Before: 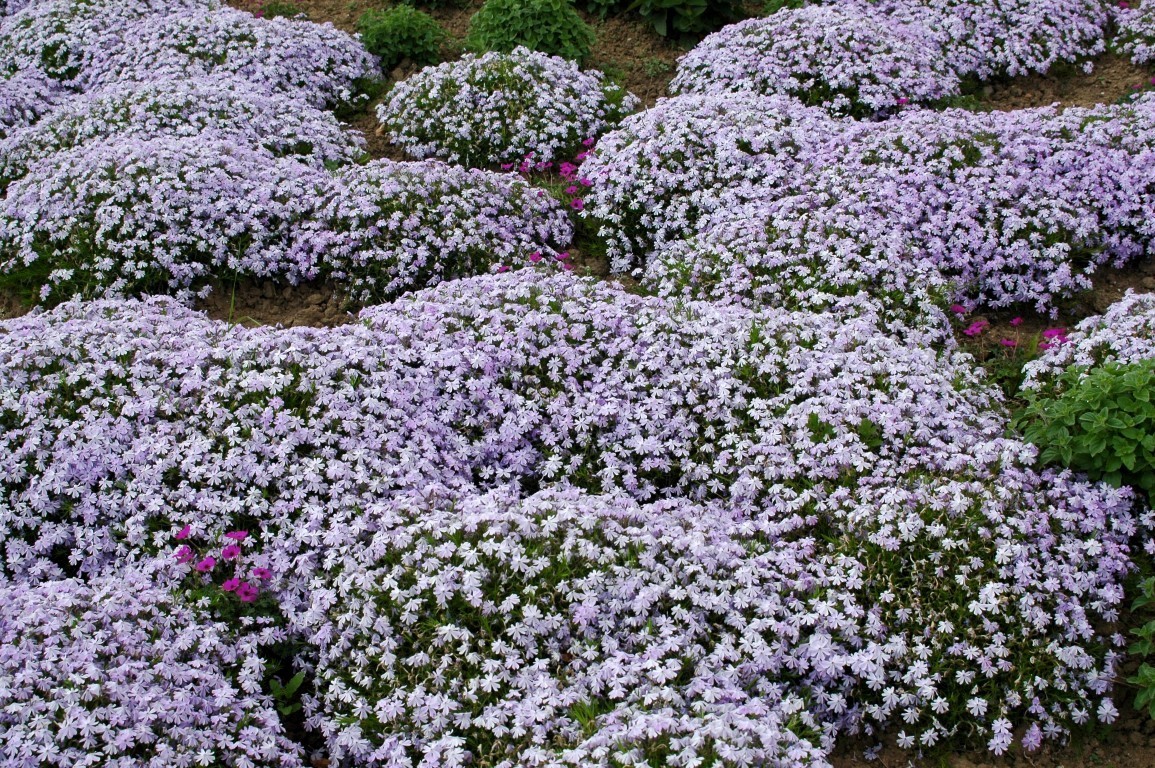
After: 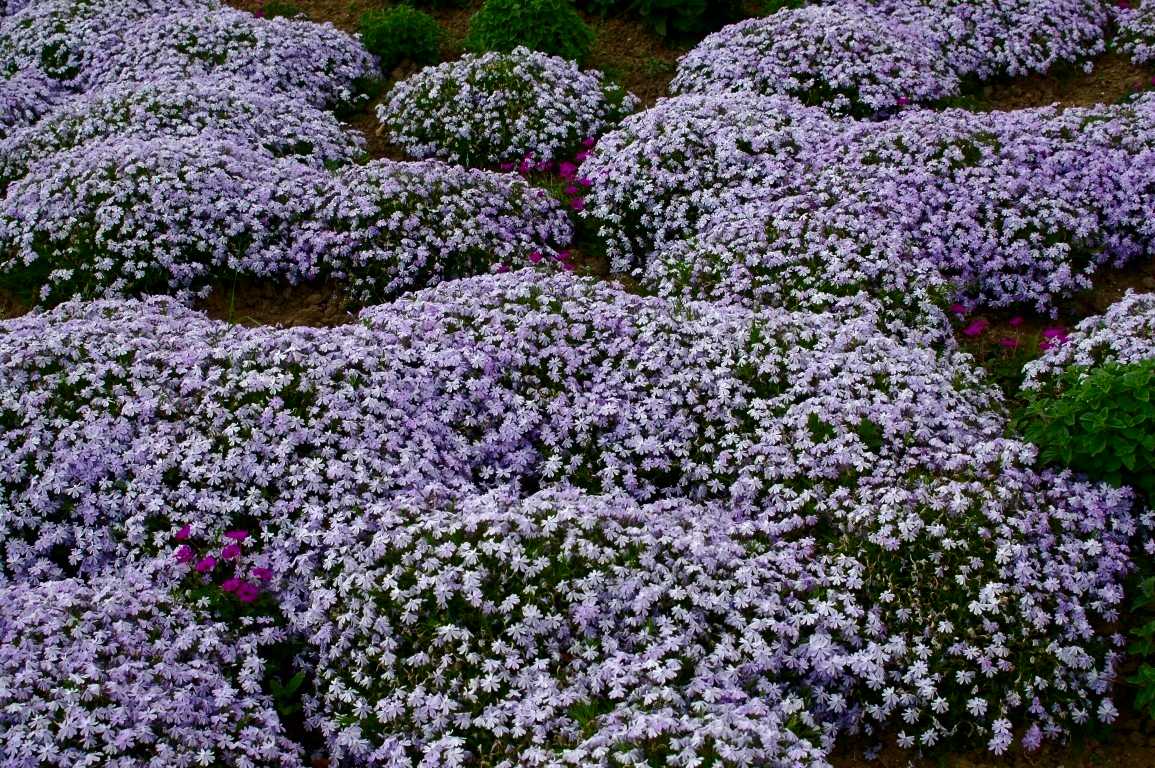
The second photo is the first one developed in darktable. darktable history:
contrast brightness saturation: brightness -0.253, saturation 0.197
